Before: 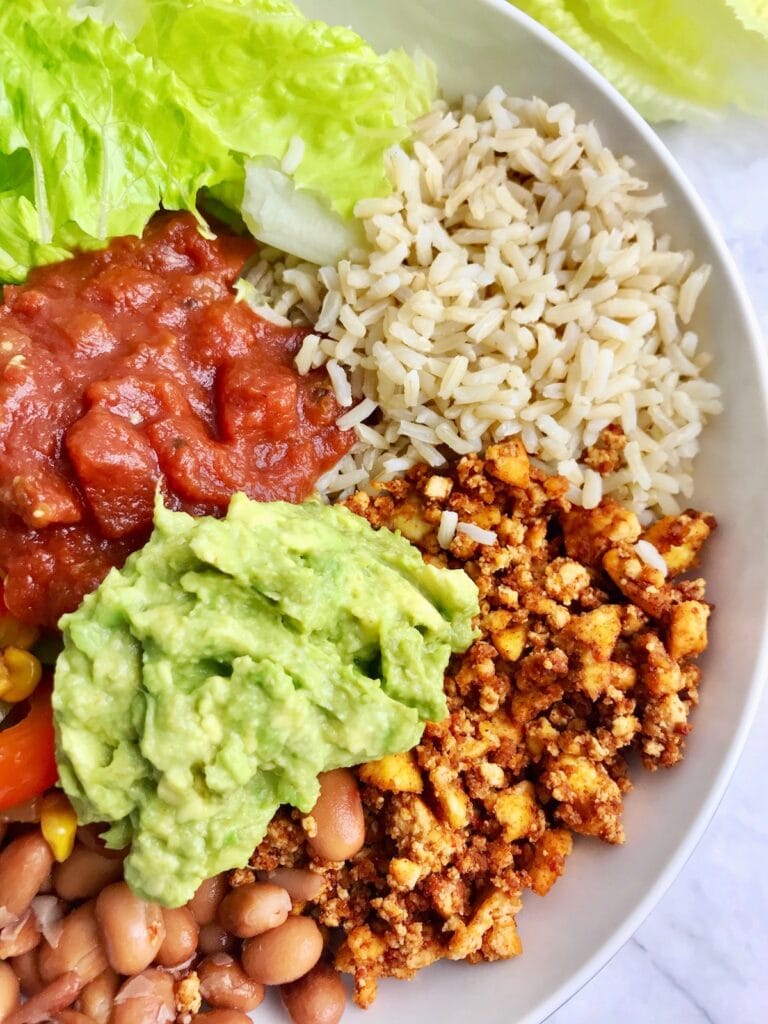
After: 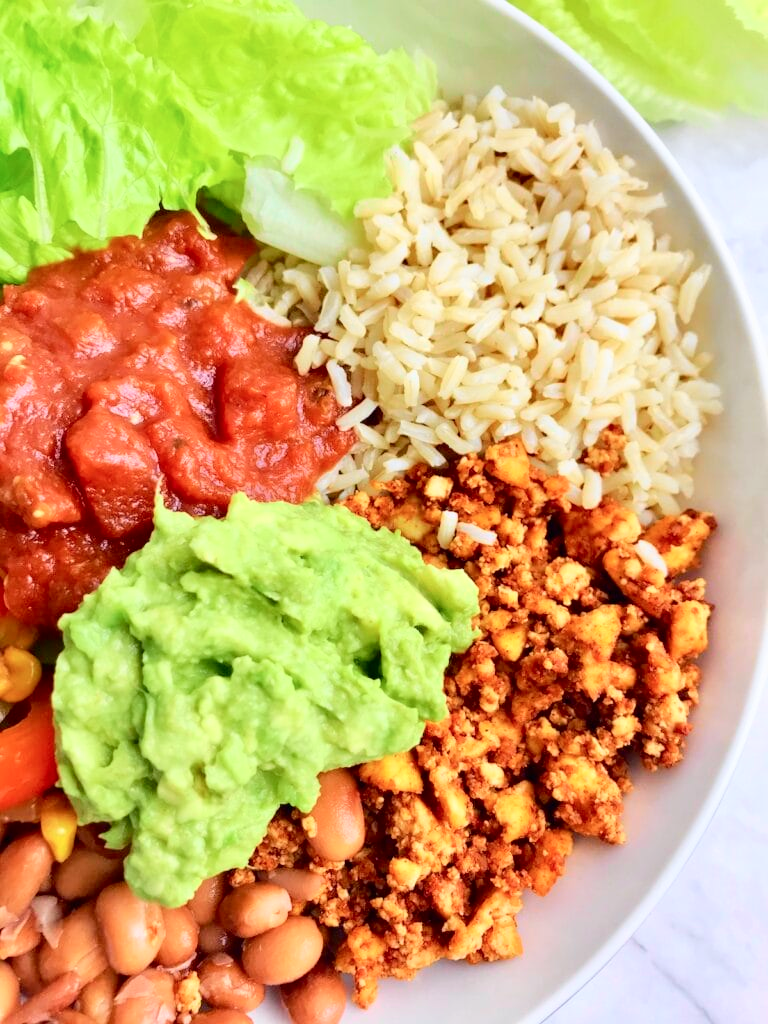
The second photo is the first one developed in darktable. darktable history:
tone curve: curves: ch0 [(0, 0) (0.051, 0.047) (0.102, 0.099) (0.228, 0.275) (0.432, 0.535) (0.695, 0.778) (0.908, 0.946) (1, 1)]; ch1 [(0, 0) (0.339, 0.298) (0.402, 0.363) (0.453, 0.413) (0.485, 0.469) (0.494, 0.493) (0.504, 0.501) (0.525, 0.534) (0.563, 0.595) (0.597, 0.638) (1, 1)]; ch2 [(0, 0) (0.48, 0.48) (0.504, 0.5) (0.539, 0.554) (0.59, 0.63) (0.642, 0.684) (0.824, 0.815) (1, 1)], color space Lab, independent channels, preserve colors none
